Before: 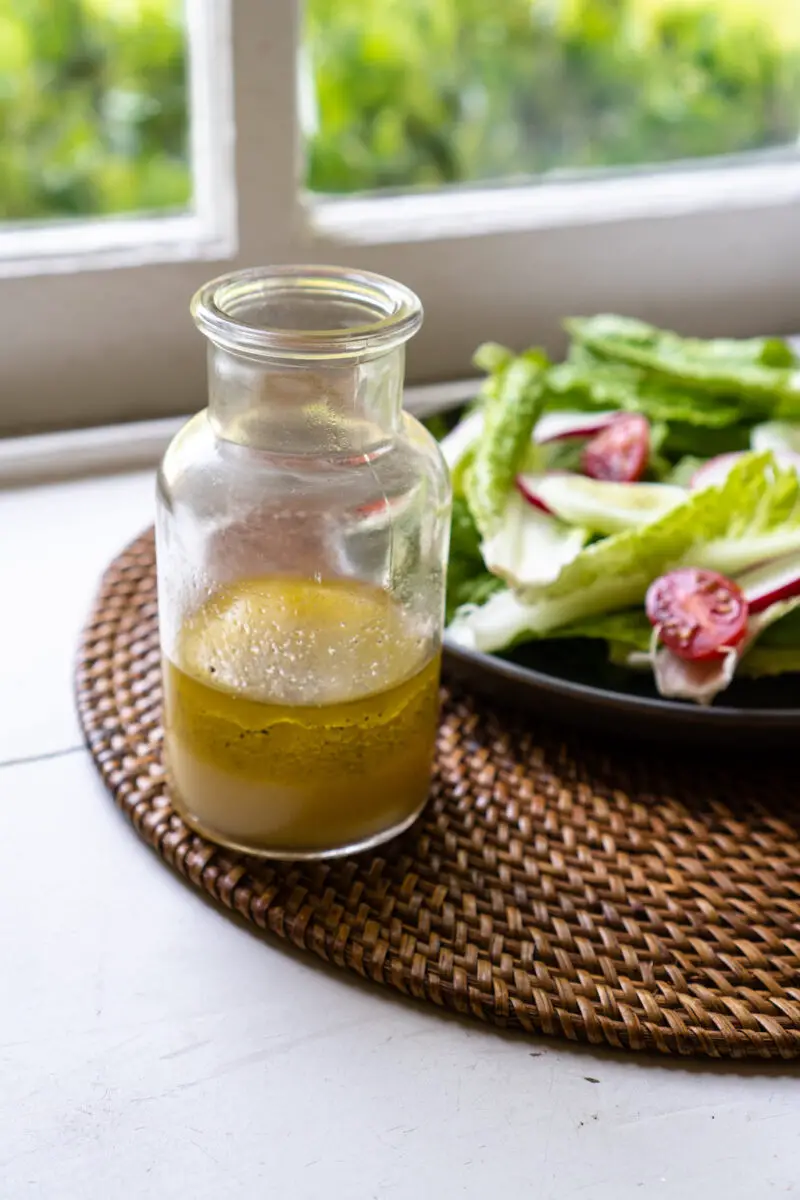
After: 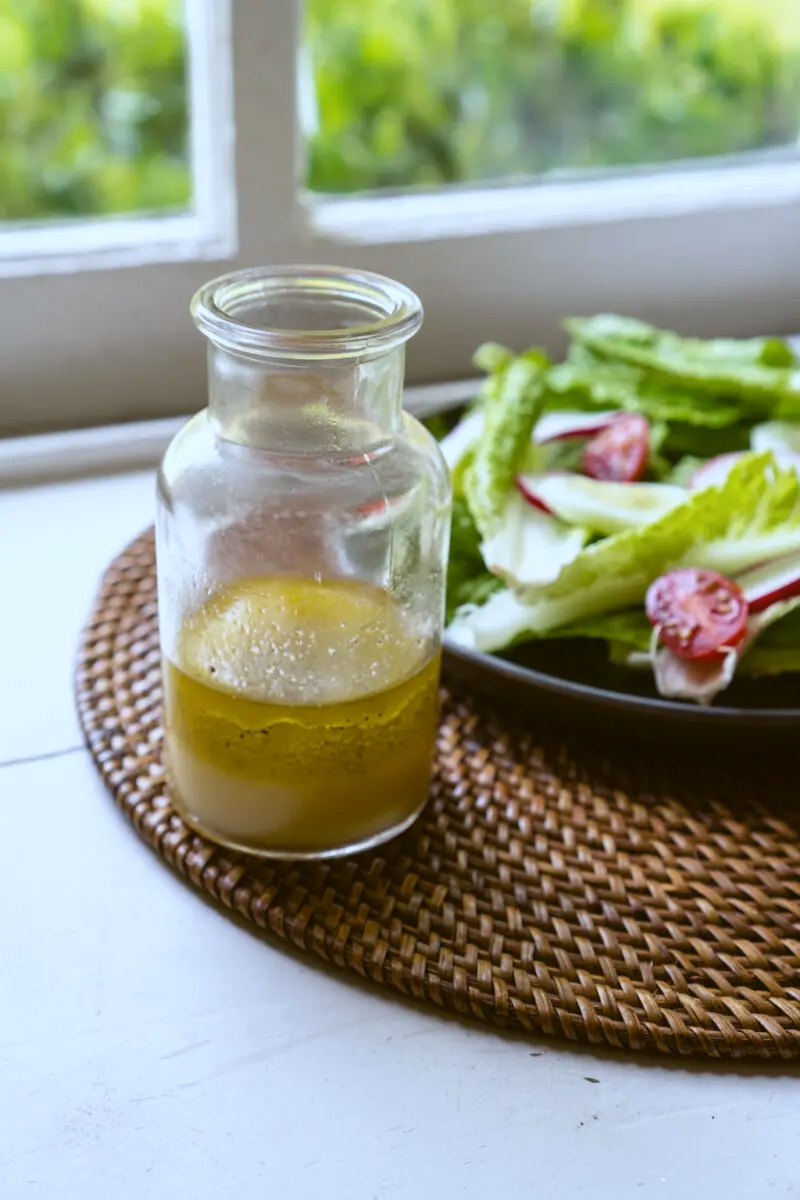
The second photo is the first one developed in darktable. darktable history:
color balance: lift [1.004, 1.002, 1.002, 0.998], gamma [1, 1.007, 1.002, 0.993], gain [1, 0.977, 1.013, 1.023], contrast -3.64%
white balance: red 0.954, blue 1.079
